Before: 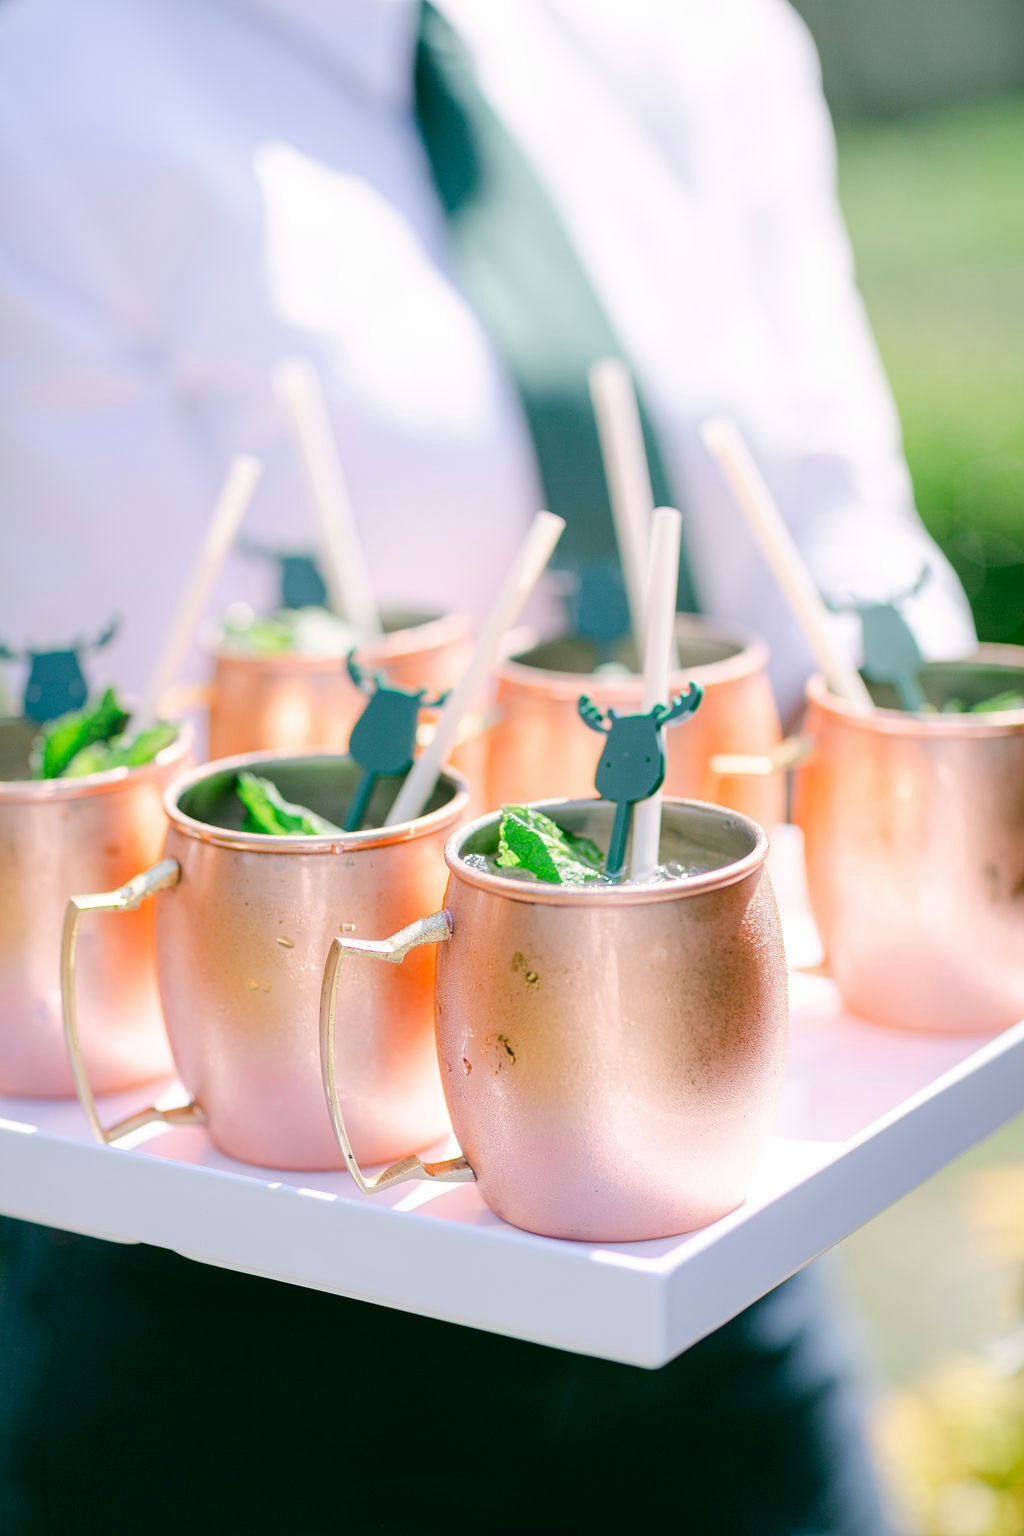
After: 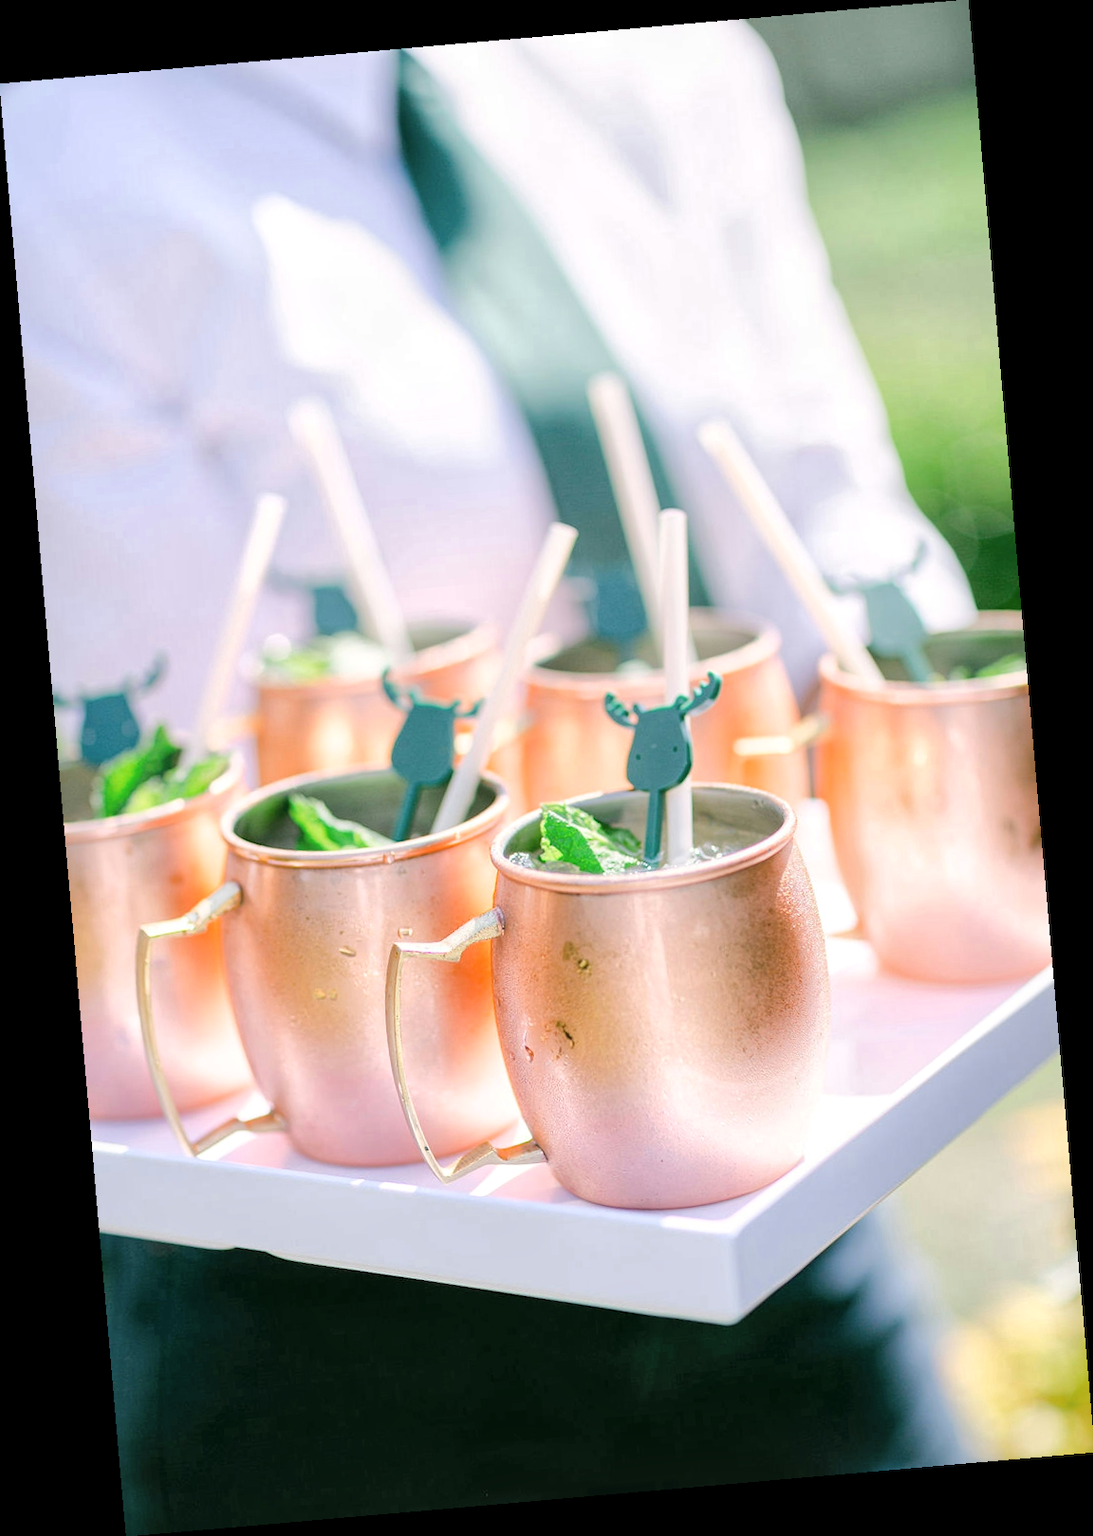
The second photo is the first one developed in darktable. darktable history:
global tonemap: drago (1, 100), detail 1
rotate and perspective: rotation -4.98°, automatic cropping off
